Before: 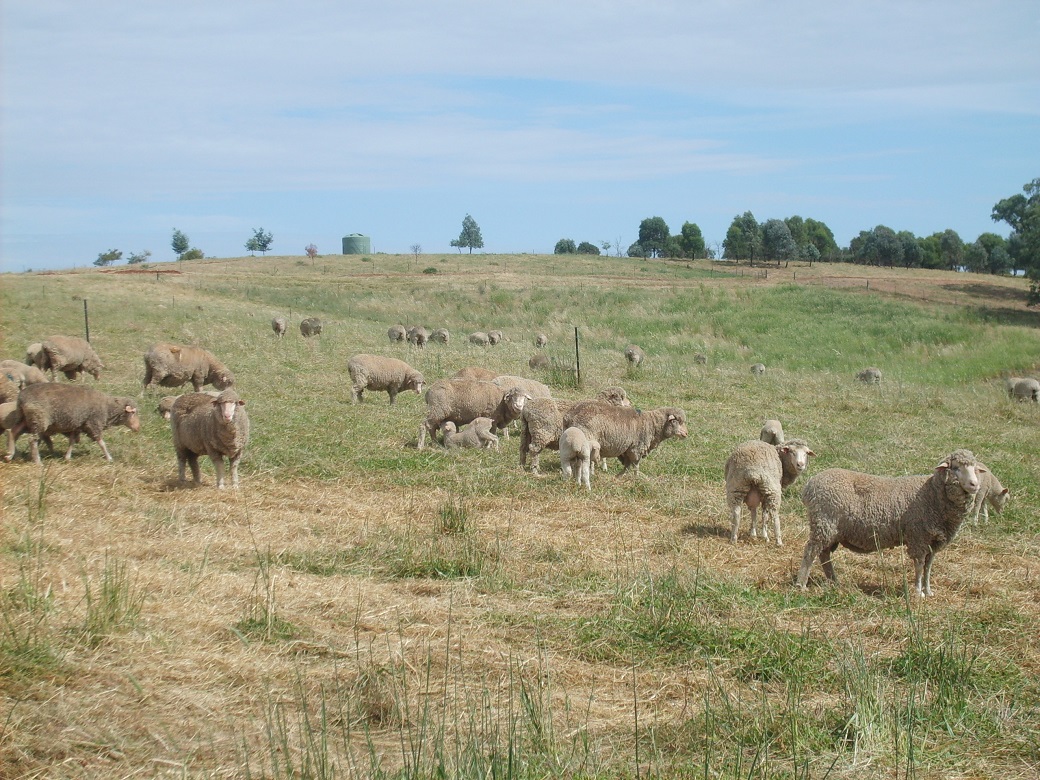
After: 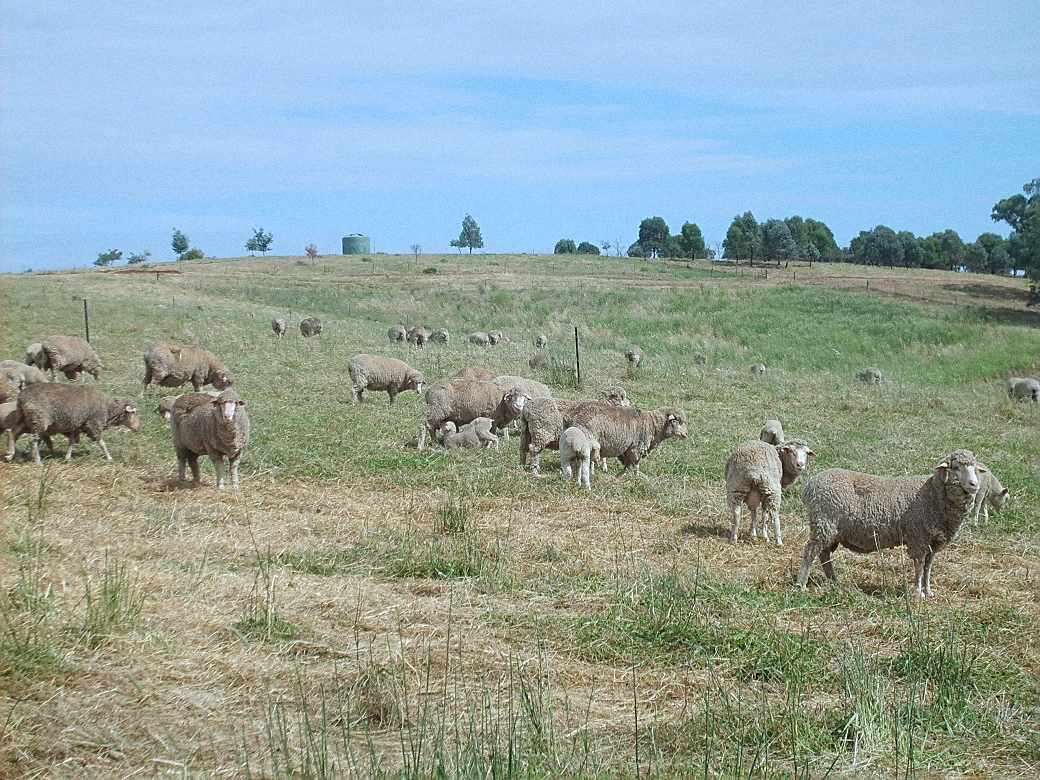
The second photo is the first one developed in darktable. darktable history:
sharpen: on, module defaults
color calibration: illuminant custom, x 0.368, y 0.373, temperature 4330.32 K
grain: on, module defaults
